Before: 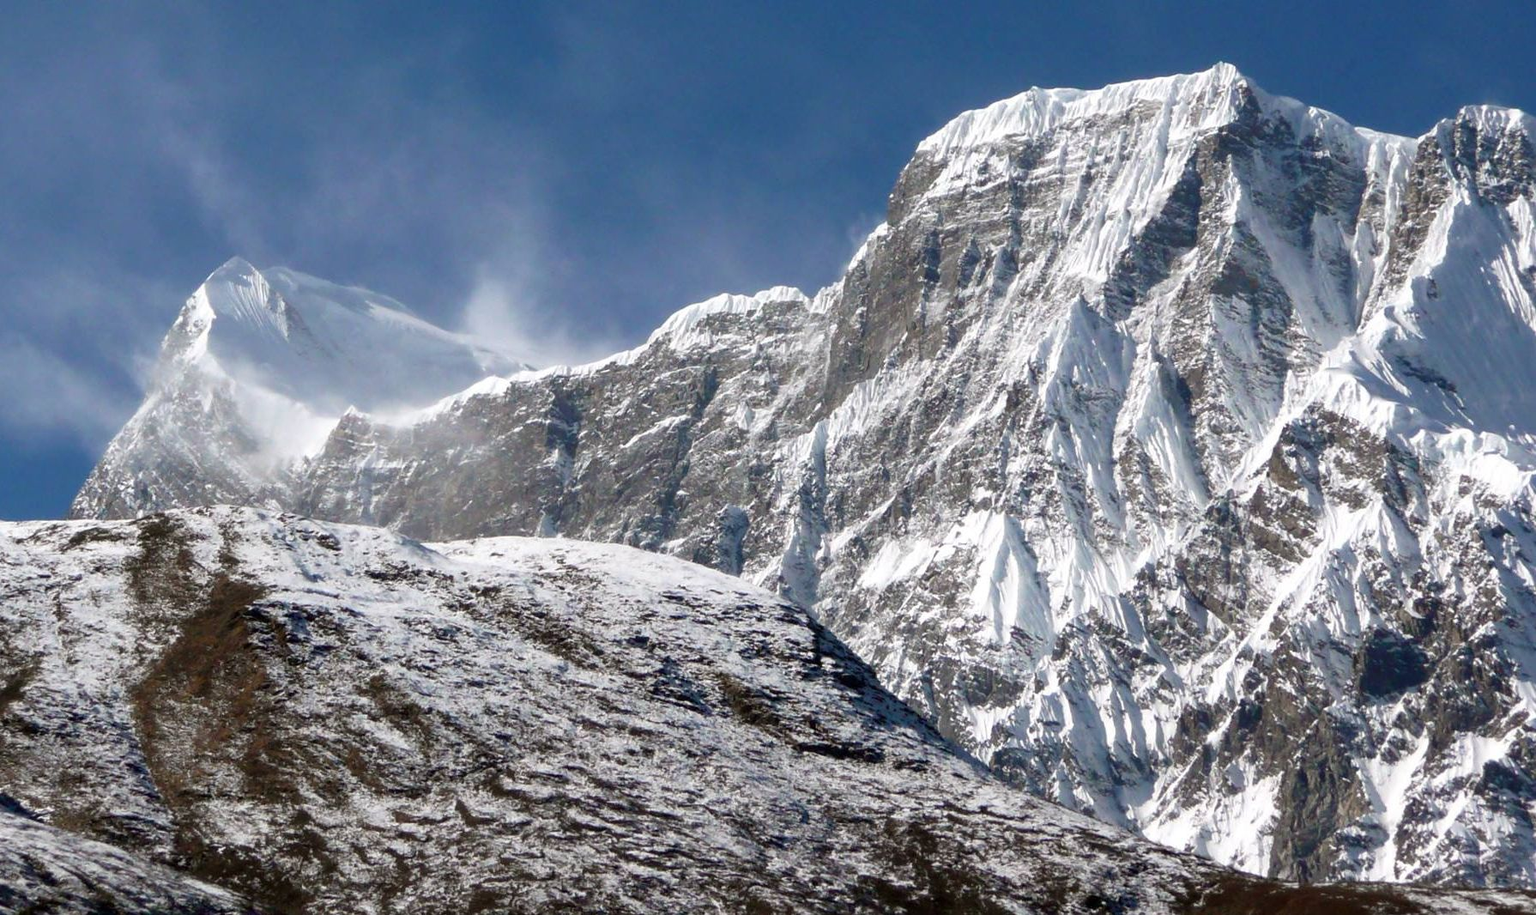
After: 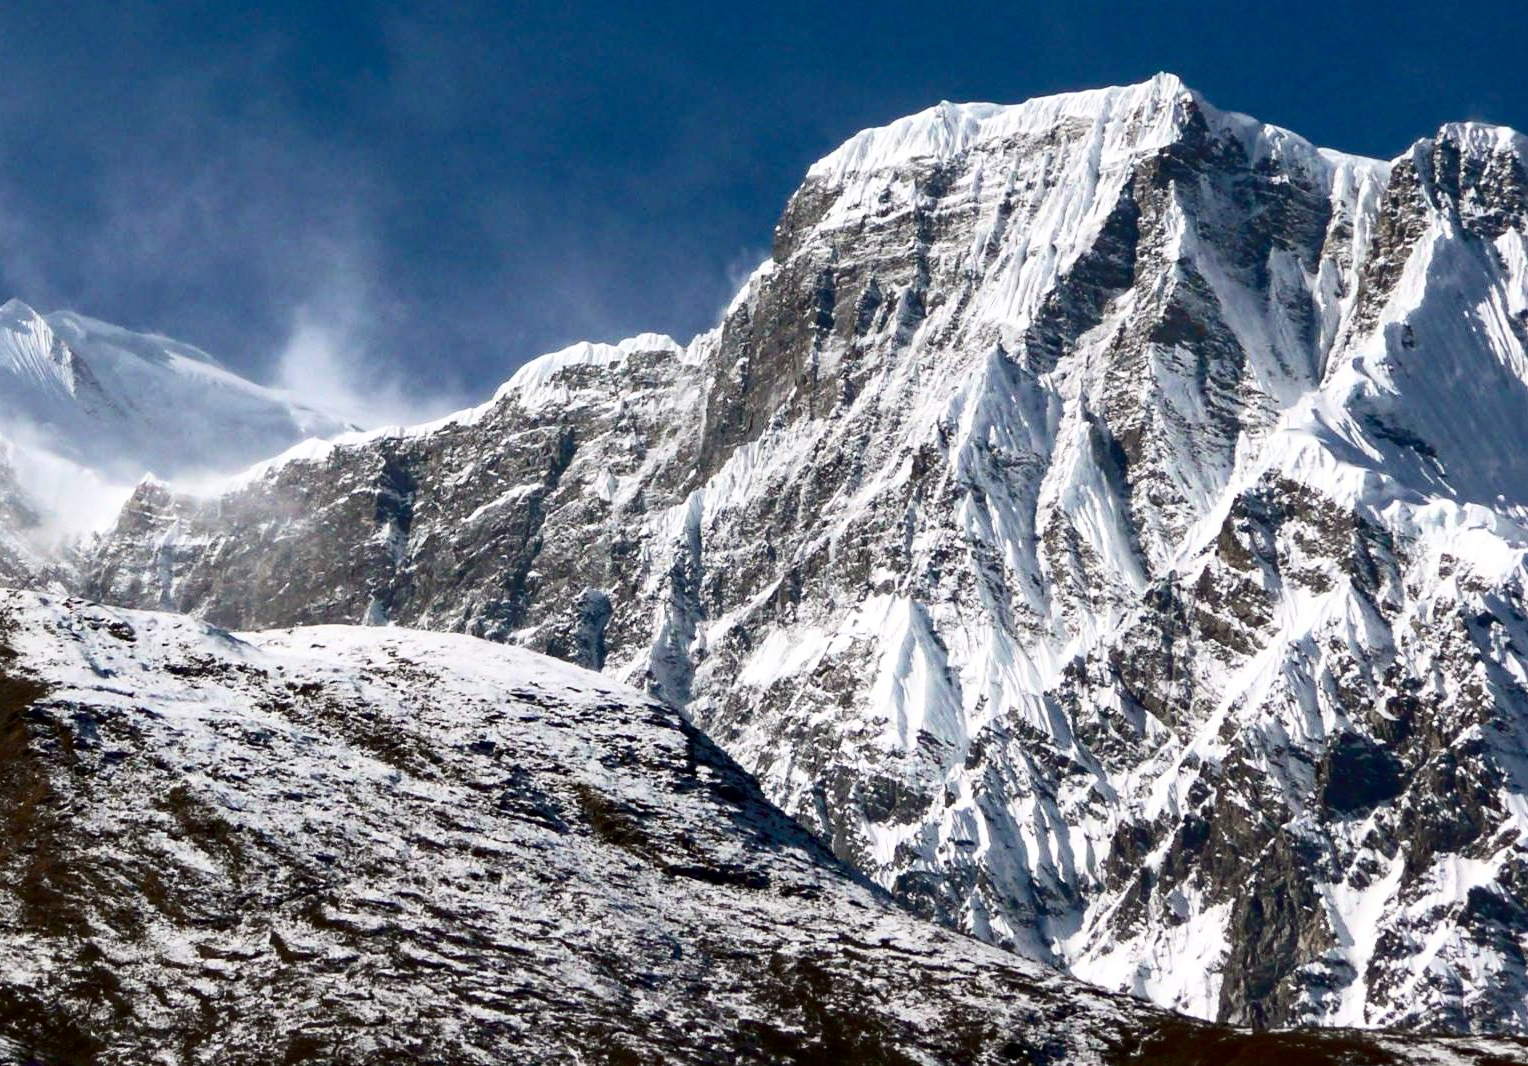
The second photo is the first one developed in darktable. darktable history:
crop and rotate: left 14.584%
haze removal: compatibility mode true, adaptive false
contrast brightness saturation: contrast 0.28
